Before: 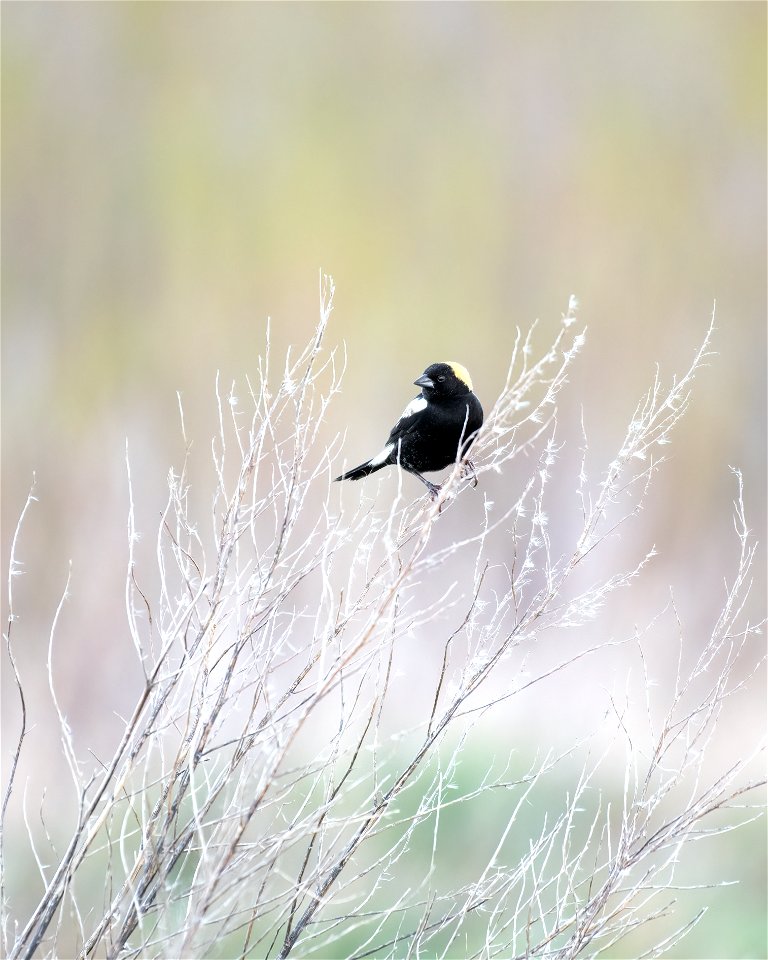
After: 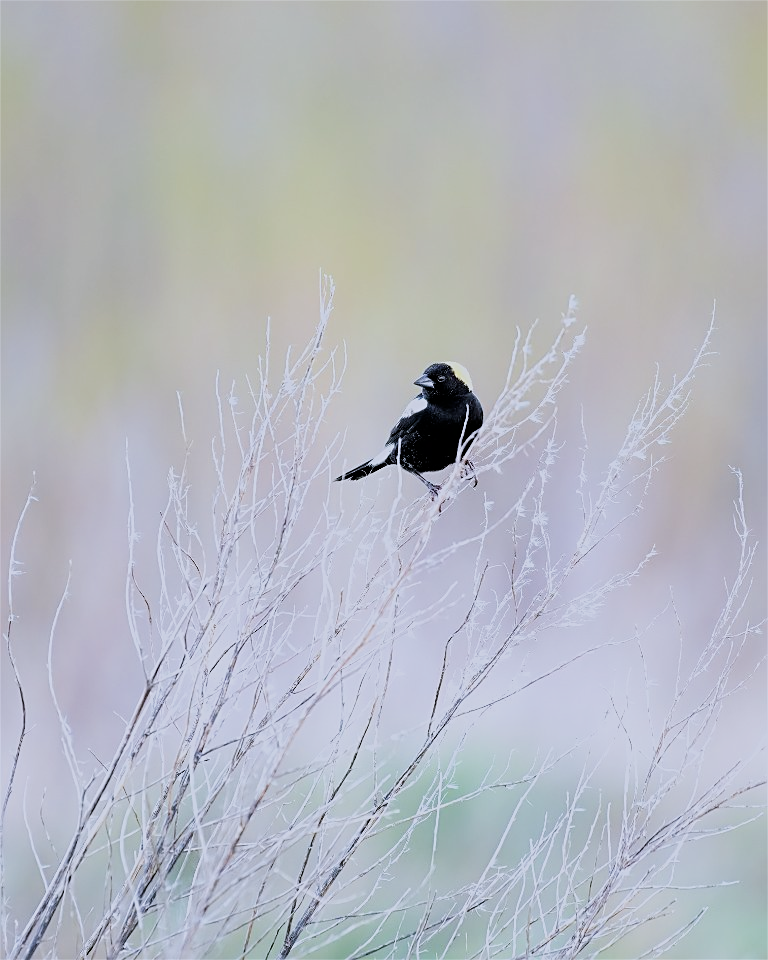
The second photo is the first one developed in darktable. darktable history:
filmic rgb: black relative exposure -7.65 EV, white relative exposure 4.56 EV, hardness 3.61
white balance: red 0.967, blue 1.119, emerald 0.756
sharpen: on, module defaults
